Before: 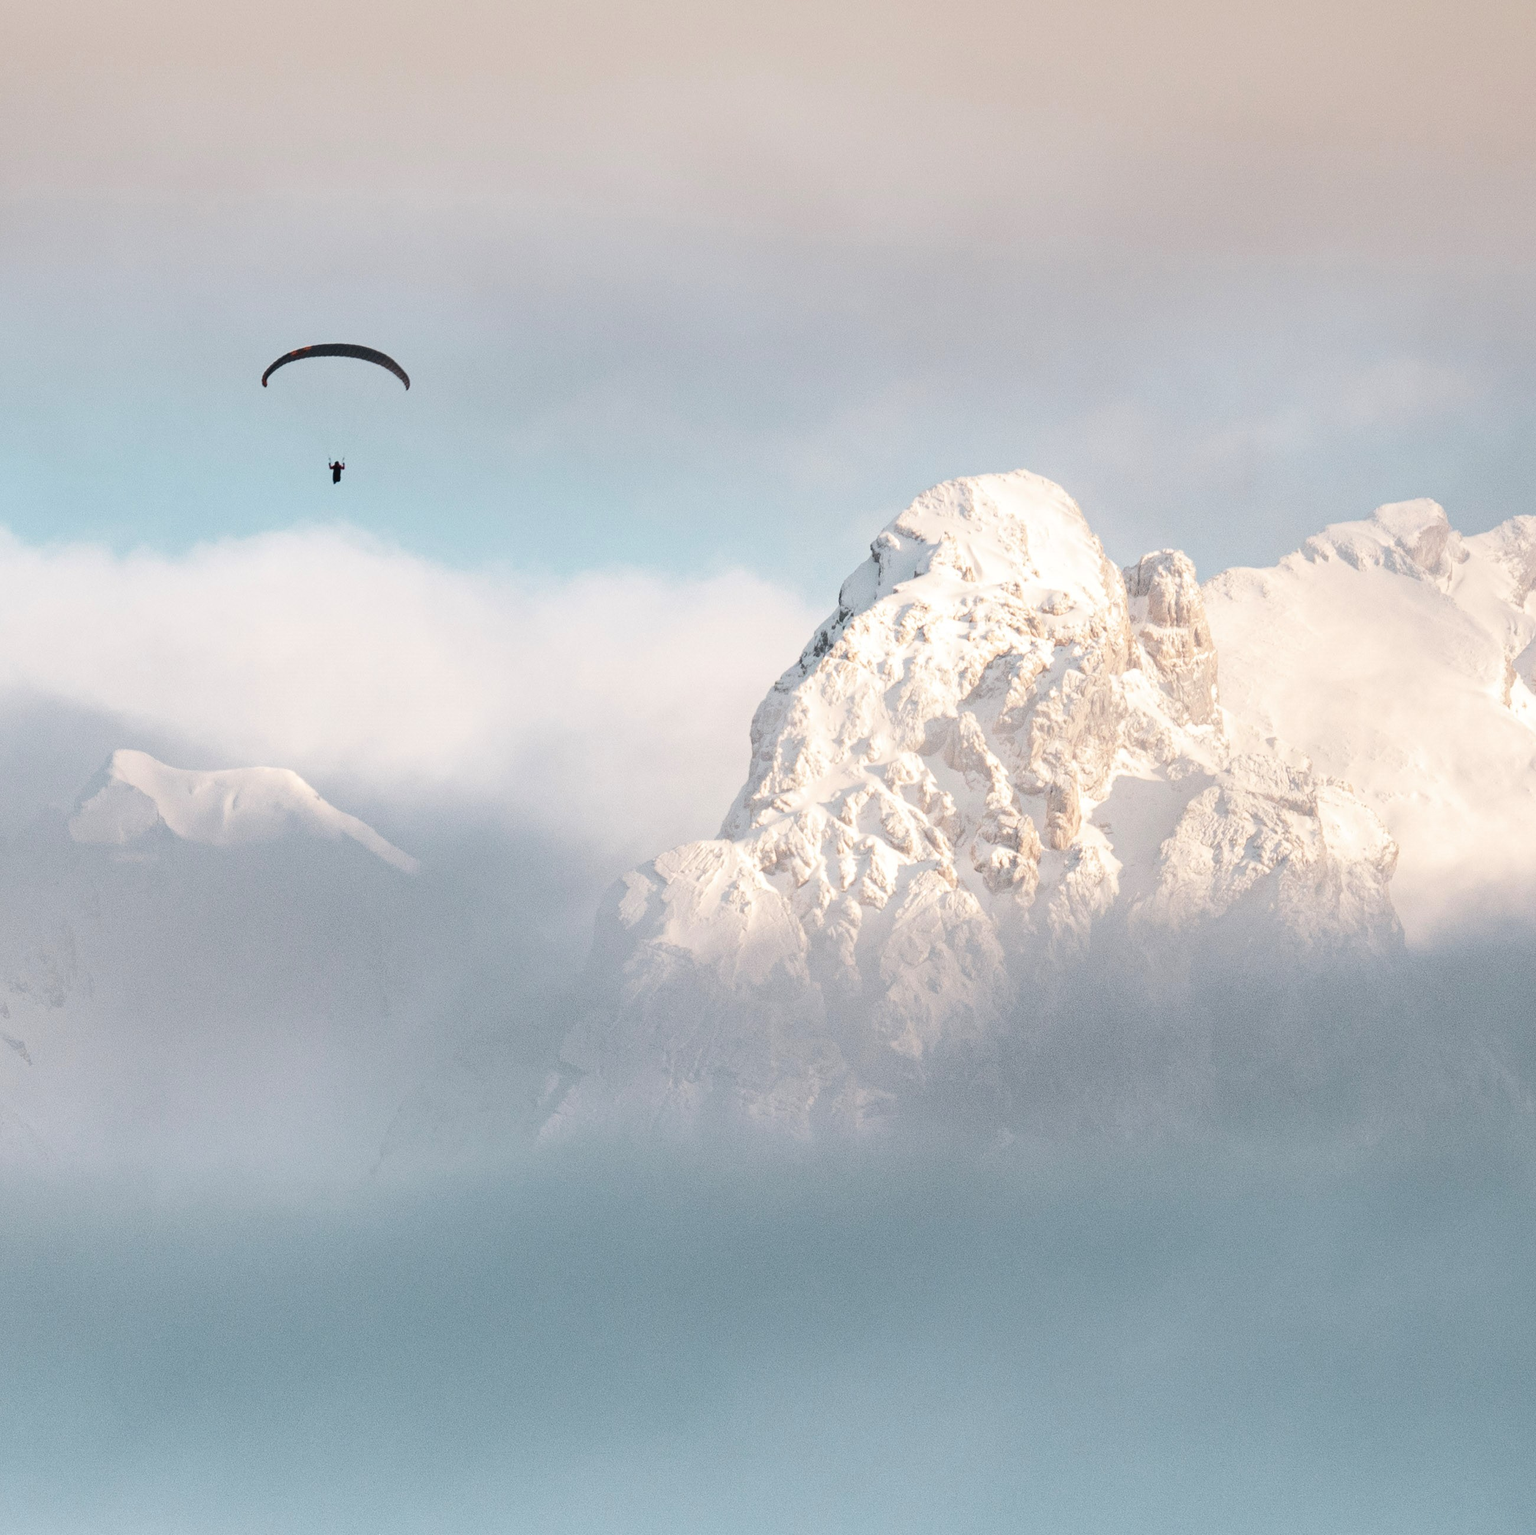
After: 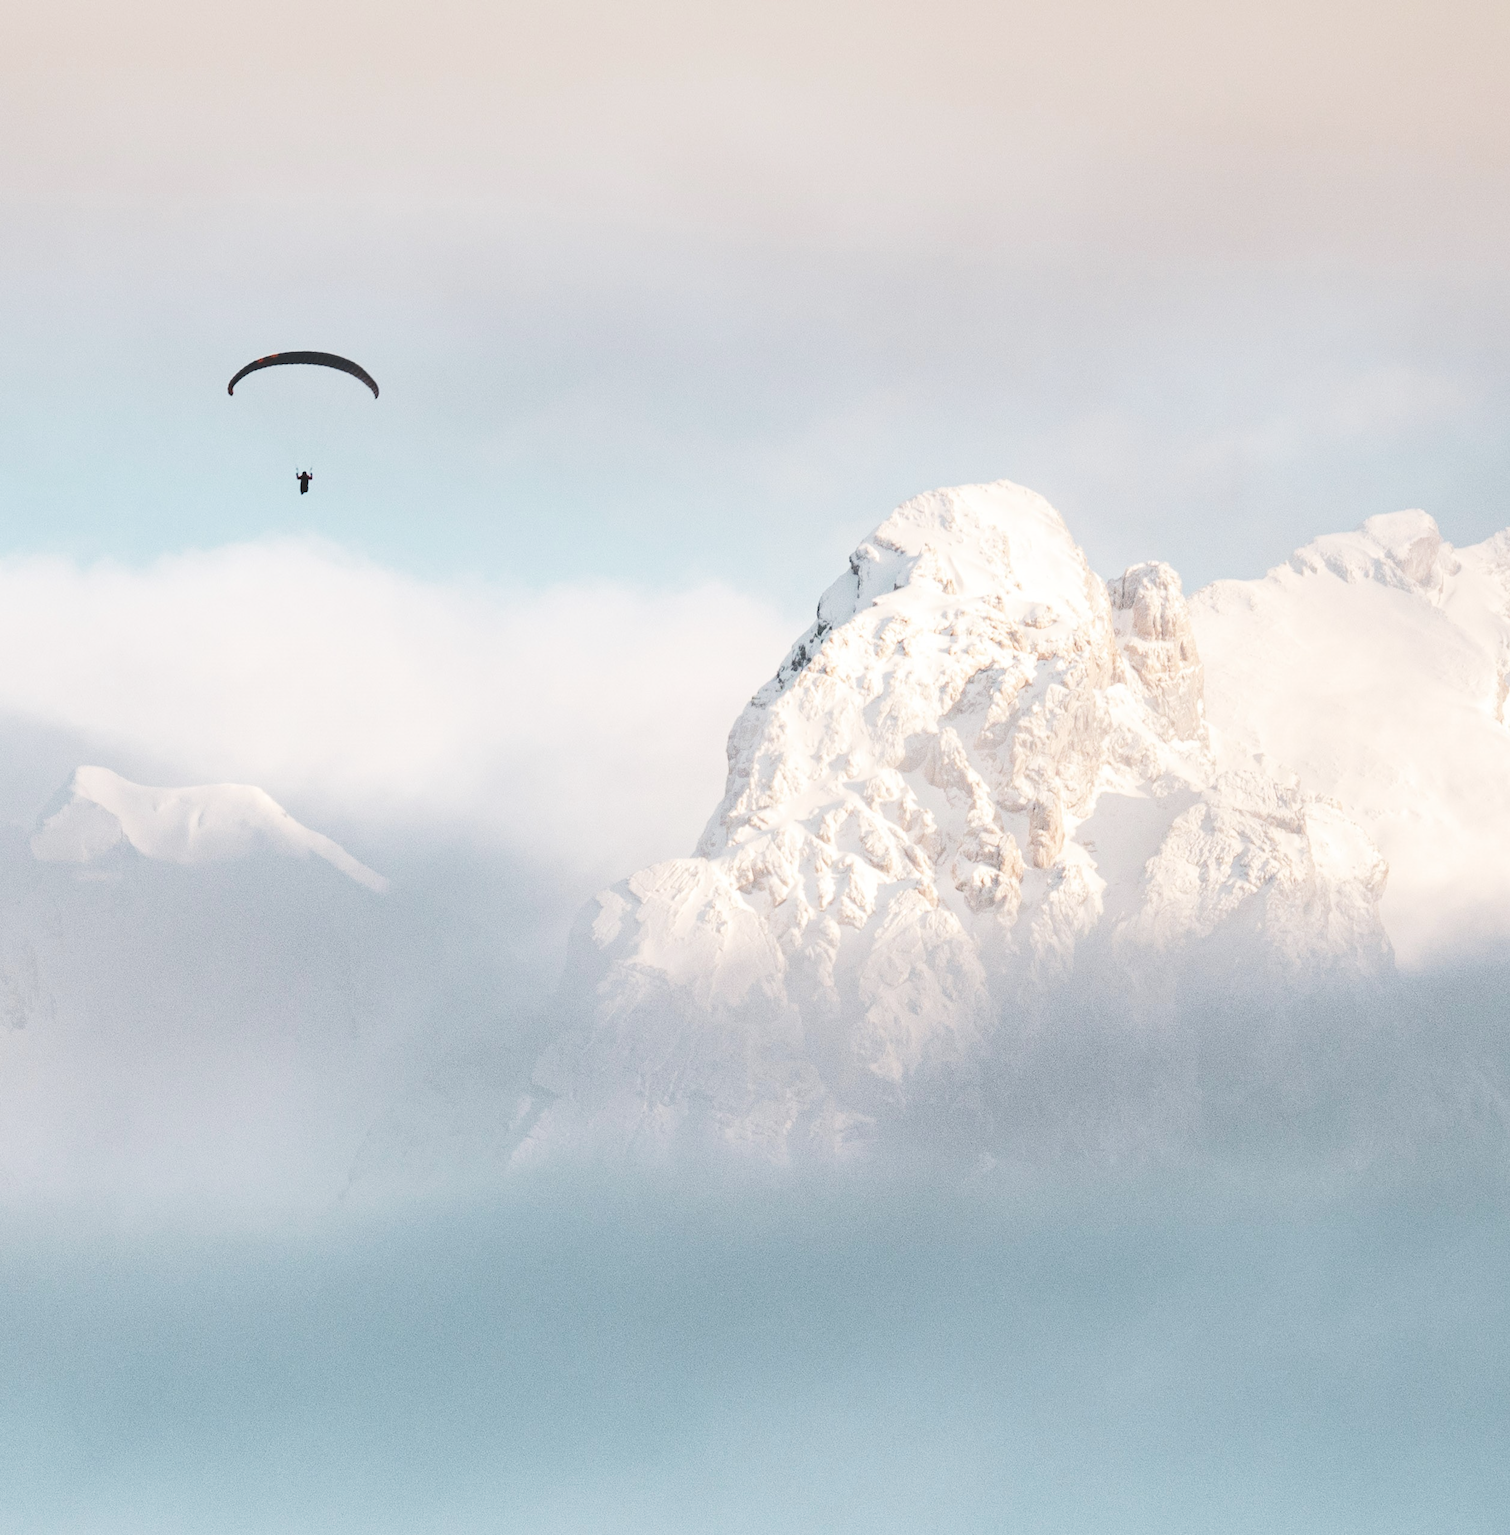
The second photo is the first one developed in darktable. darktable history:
crop and rotate: left 2.539%, right 1.123%, bottom 2.027%
tone curve: curves: ch0 [(0, 0) (0.003, 0.117) (0.011, 0.125) (0.025, 0.133) (0.044, 0.144) (0.069, 0.152) (0.1, 0.167) (0.136, 0.186) (0.177, 0.21) (0.224, 0.244) (0.277, 0.295) (0.335, 0.357) (0.399, 0.445) (0.468, 0.531) (0.543, 0.629) (0.623, 0.716) (0.709, 0.803) (0.801, 0.876) (0.898, 0.939) (1, 1)], preserve colors none
